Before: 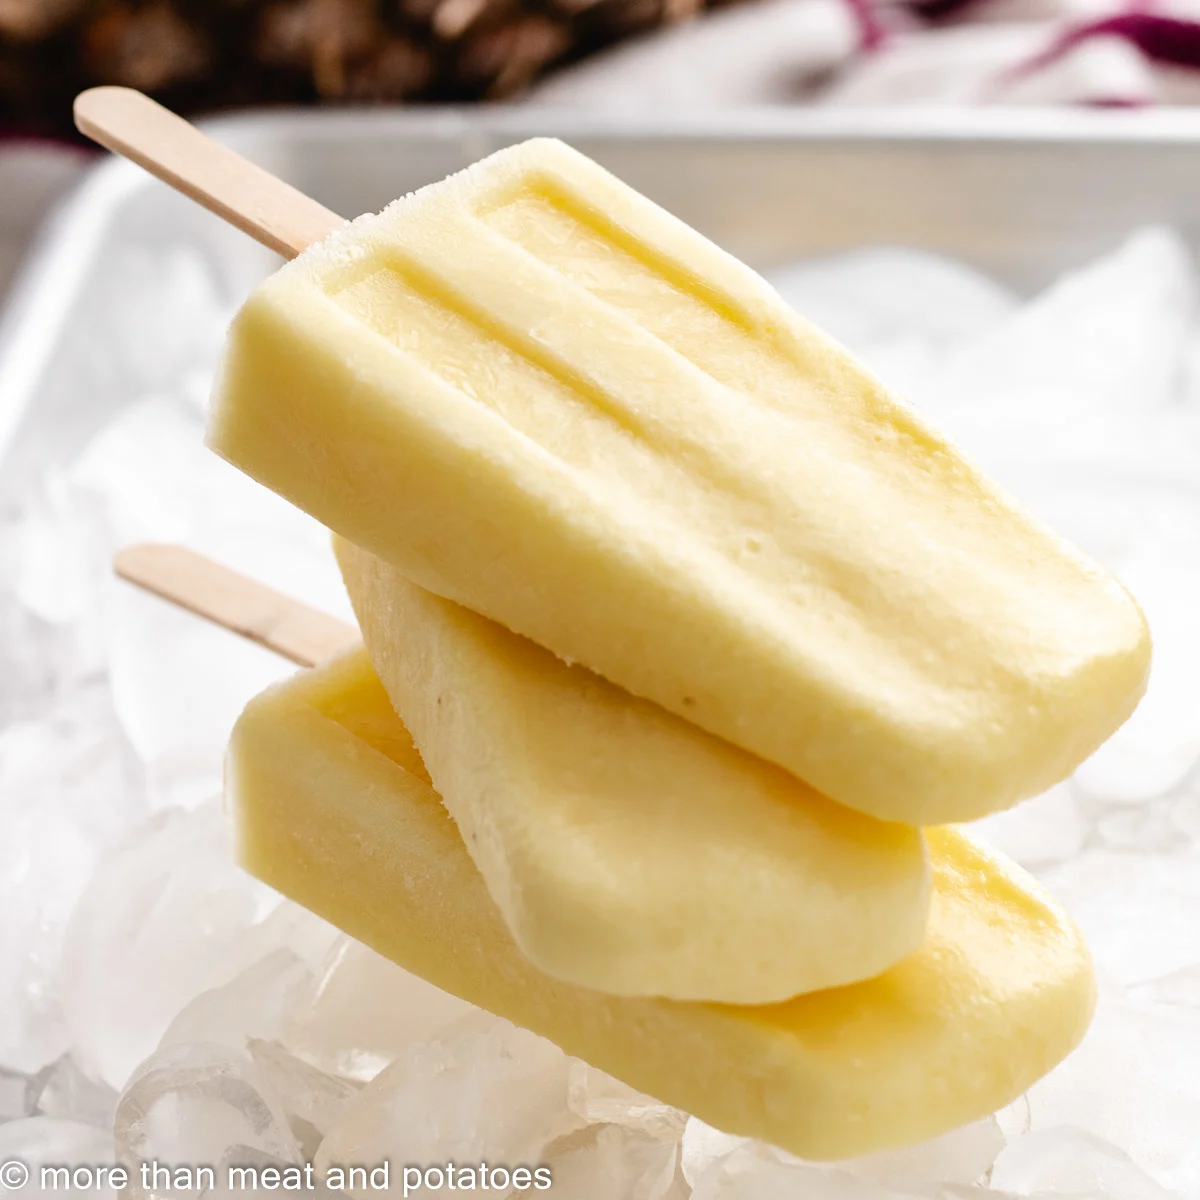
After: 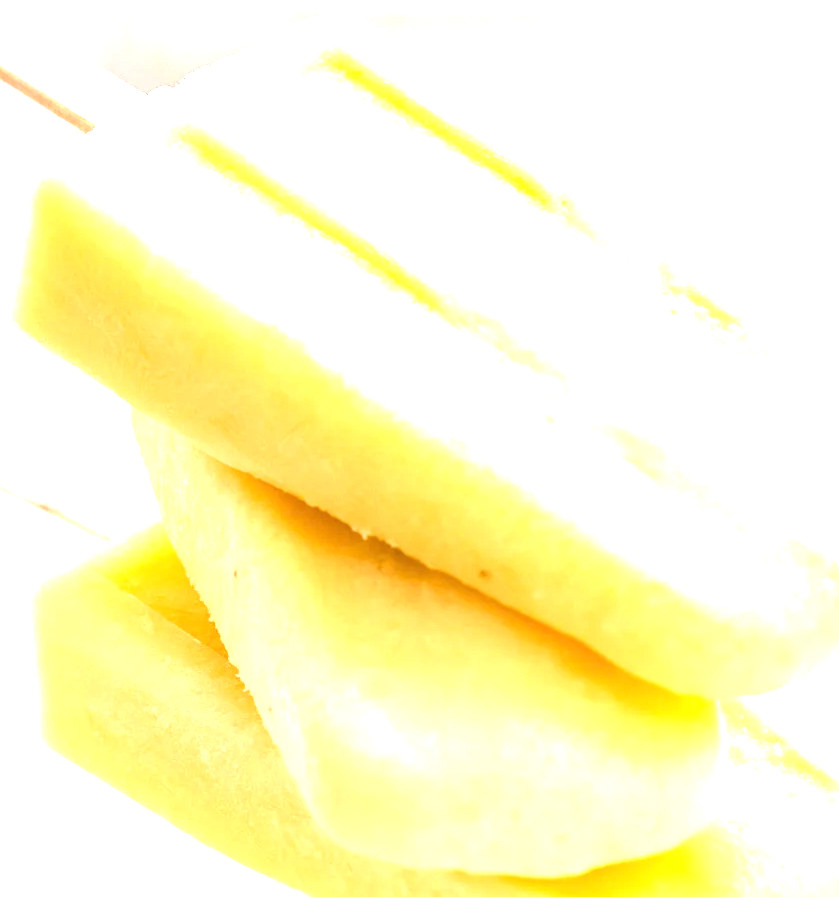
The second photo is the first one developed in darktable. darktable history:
tone equalizer: -8 EV -0.75 EV, -7 EV -0.7 EV, -6 EV -0.6 EV, -5 EV -0.4 EV, -3 EV 0.4 EV, -2 EV 0.6 EV, -1 EV 0.7 EV, +0 EV 0.75 EV, edges refinement/feathering 500, mask exposure compensation -1.57 EV, preserve details no
exposure: black level correction 0, exposure 1.015 EV, compensate exposure bias true, compensate highlight preservation false
crop and rotate: left 17.046%, top 10.659%, right 12.989%, bottom 14.553%
